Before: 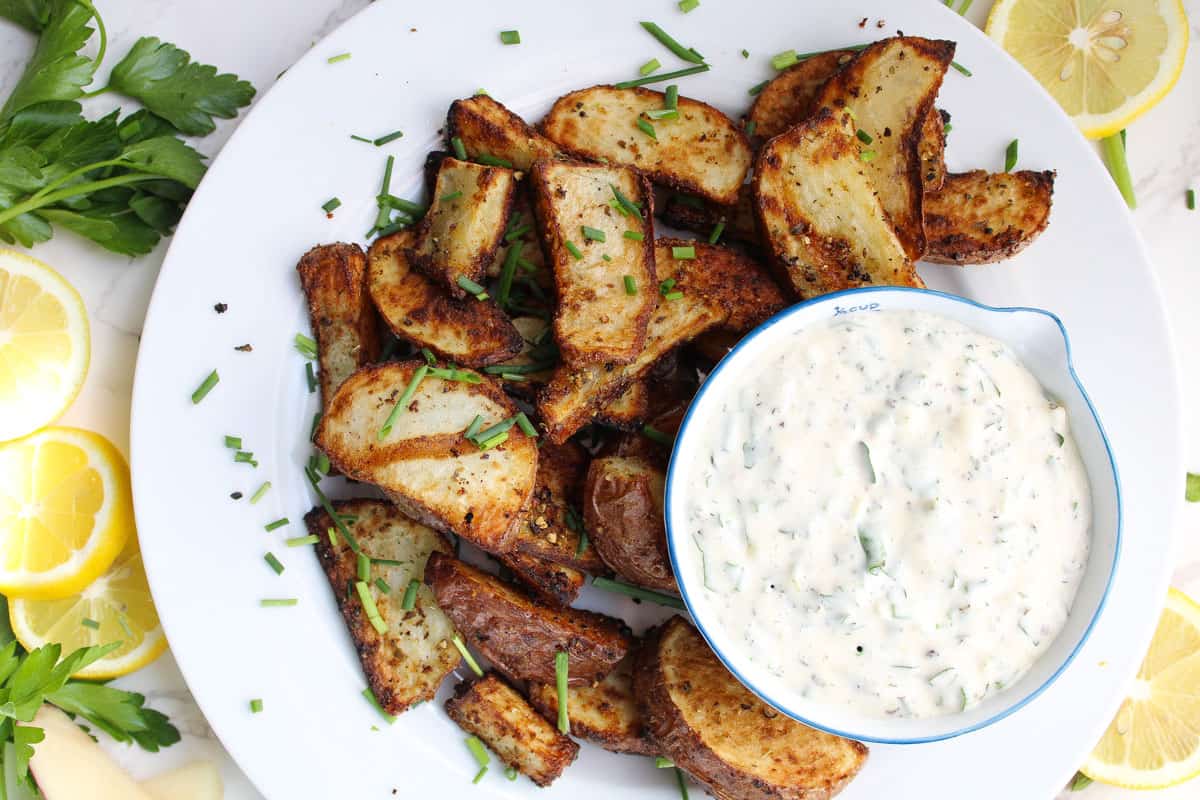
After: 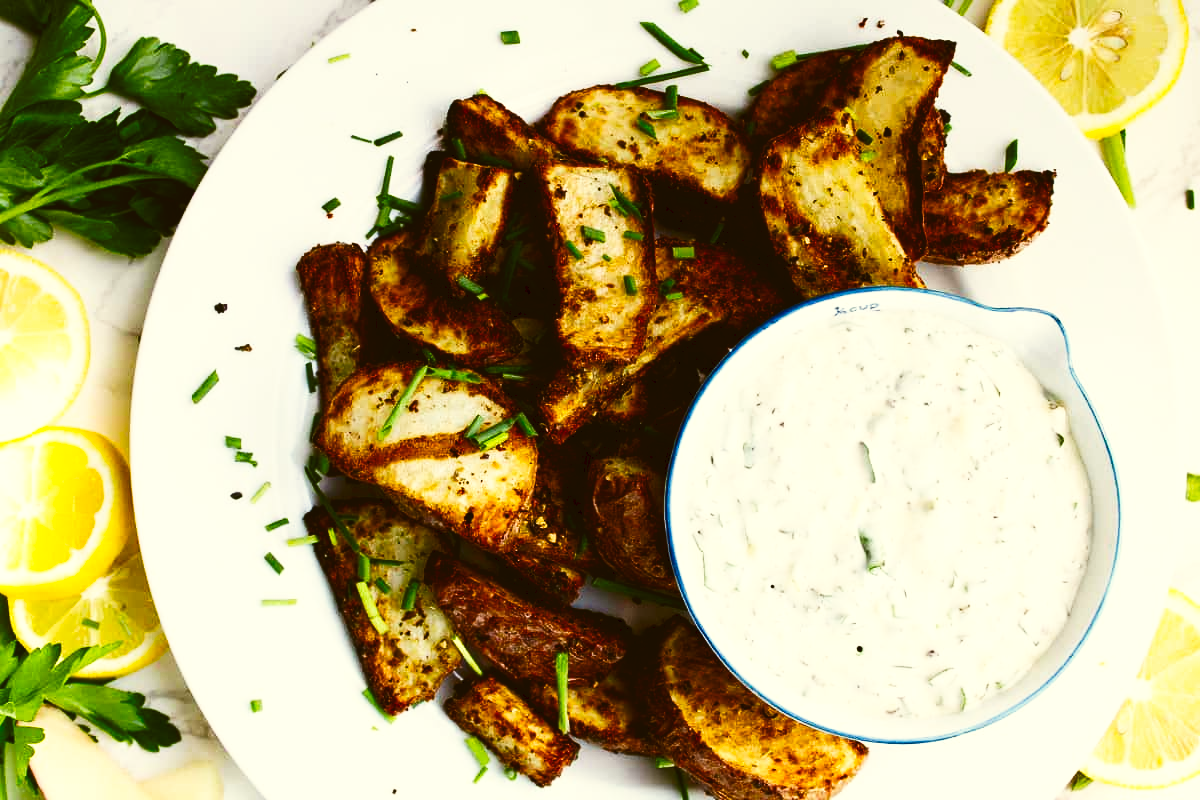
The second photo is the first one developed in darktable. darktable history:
tone curve: curves: ch0 [(0, 0) (0.003, 0.047) (0.011, 0.047) (0.025, 0.049) (0.044, 0.051) (0.069, 0.055) (0.1, 0.066) (0.136, 0.089) (0.177, 0.12) (0.224, 0.155) (0.277, 0.205) (0.335, 0.281) (0.399, 0.37) (0.468, 0.47) (0.543, 0.574) (0.623, 0.687) (0.709, 0.801) (0.801, 0.89) (0.898, 0.963) (1, 1)], preserve colors none
color balance rgb: perceptual saturation grading › global saturation 35.098%, perceptual saturation grading › highlights -24.948%, perceptual saturation grading › shadows 49.952%, perceptual brilliance grading › highlights 3.62%, perceptual brilliance grading › mid-tones -17.424%, perceptual brilliance grading › shadows -41.655%
color correction: highlights a* -1.83, highlights b* 10.37, shadows a* 0.744, shadows b* 18.74
